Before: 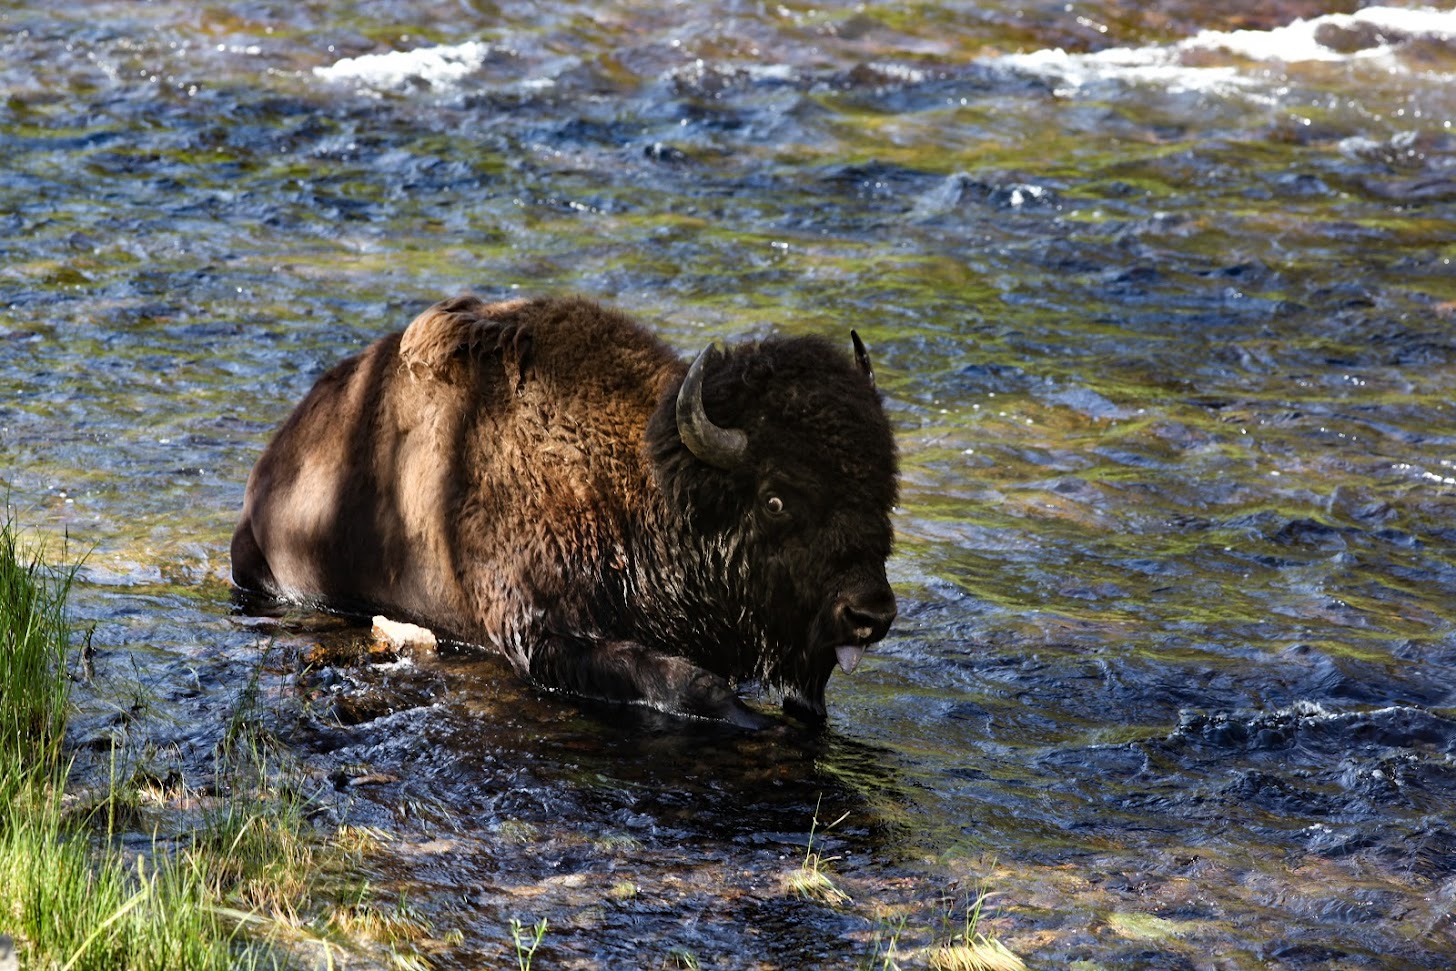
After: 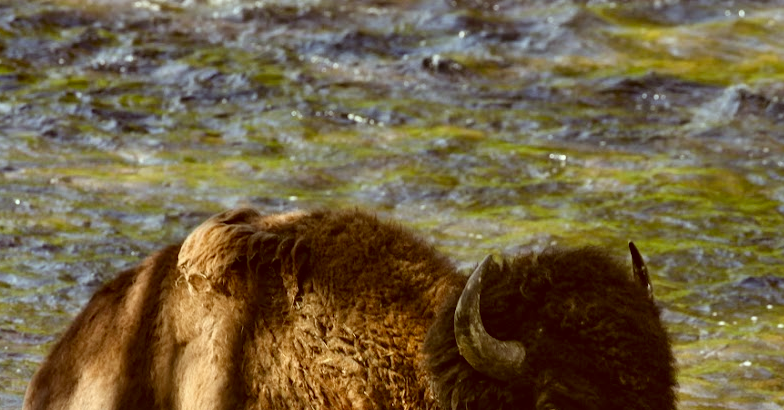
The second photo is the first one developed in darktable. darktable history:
crop: left 15.306%, top 9.065%, right 30.789%, bottom 48.638%
color correction: highlights a* -5.94, highlights b* 9.48, shadows a* 10.12, shadows b* 23.94
